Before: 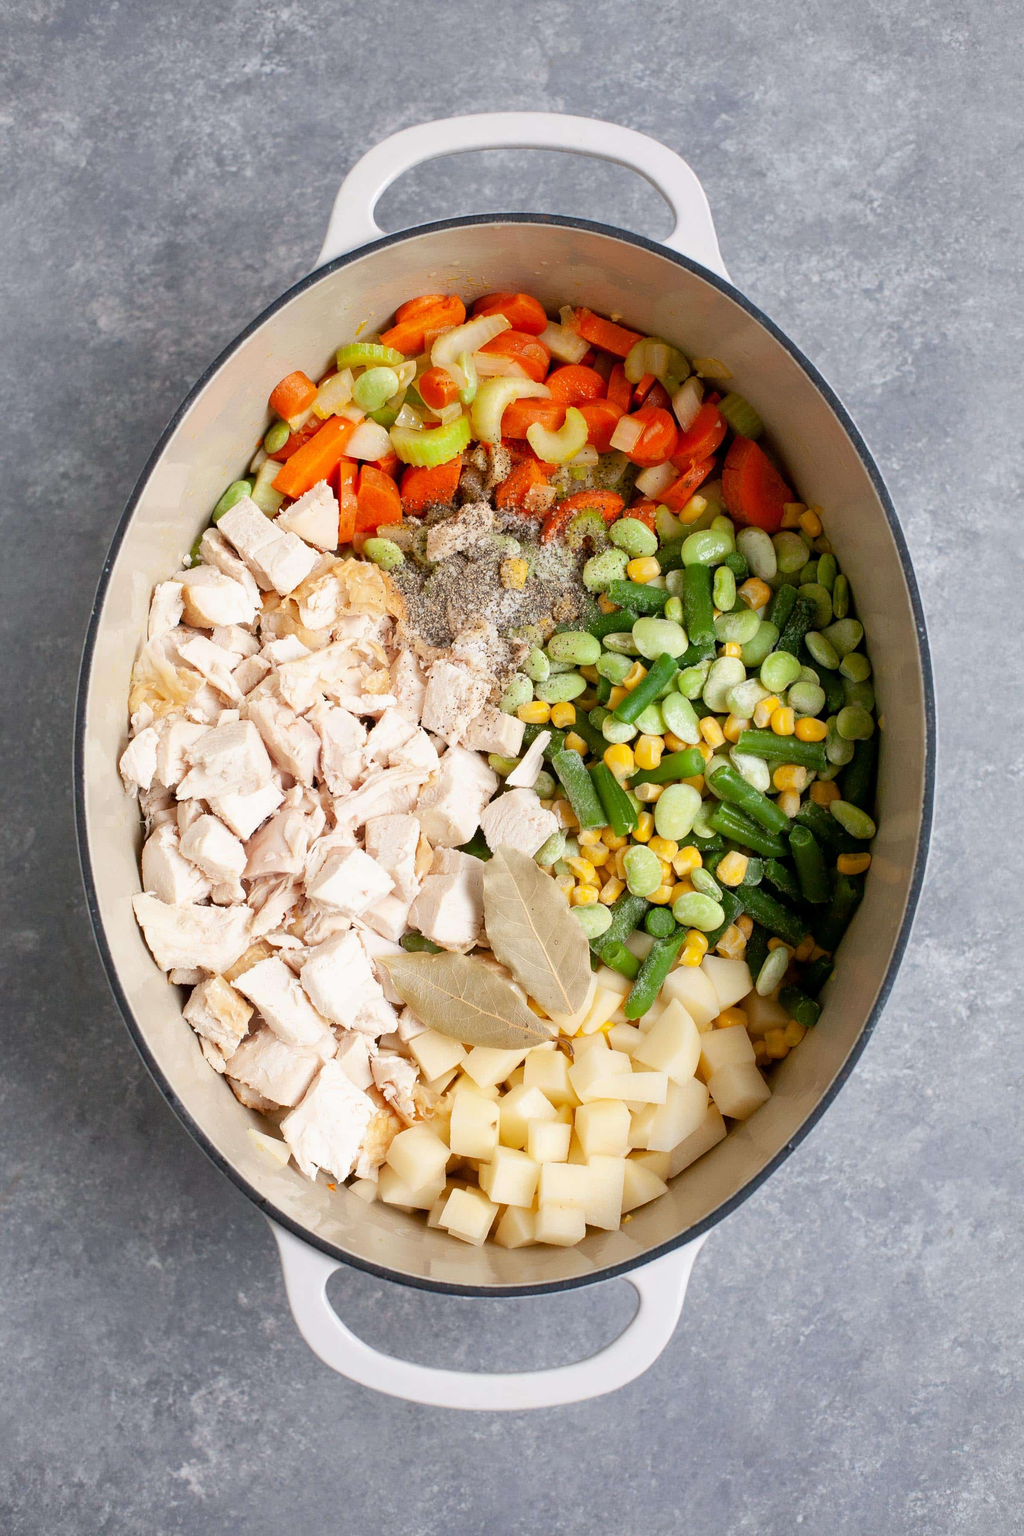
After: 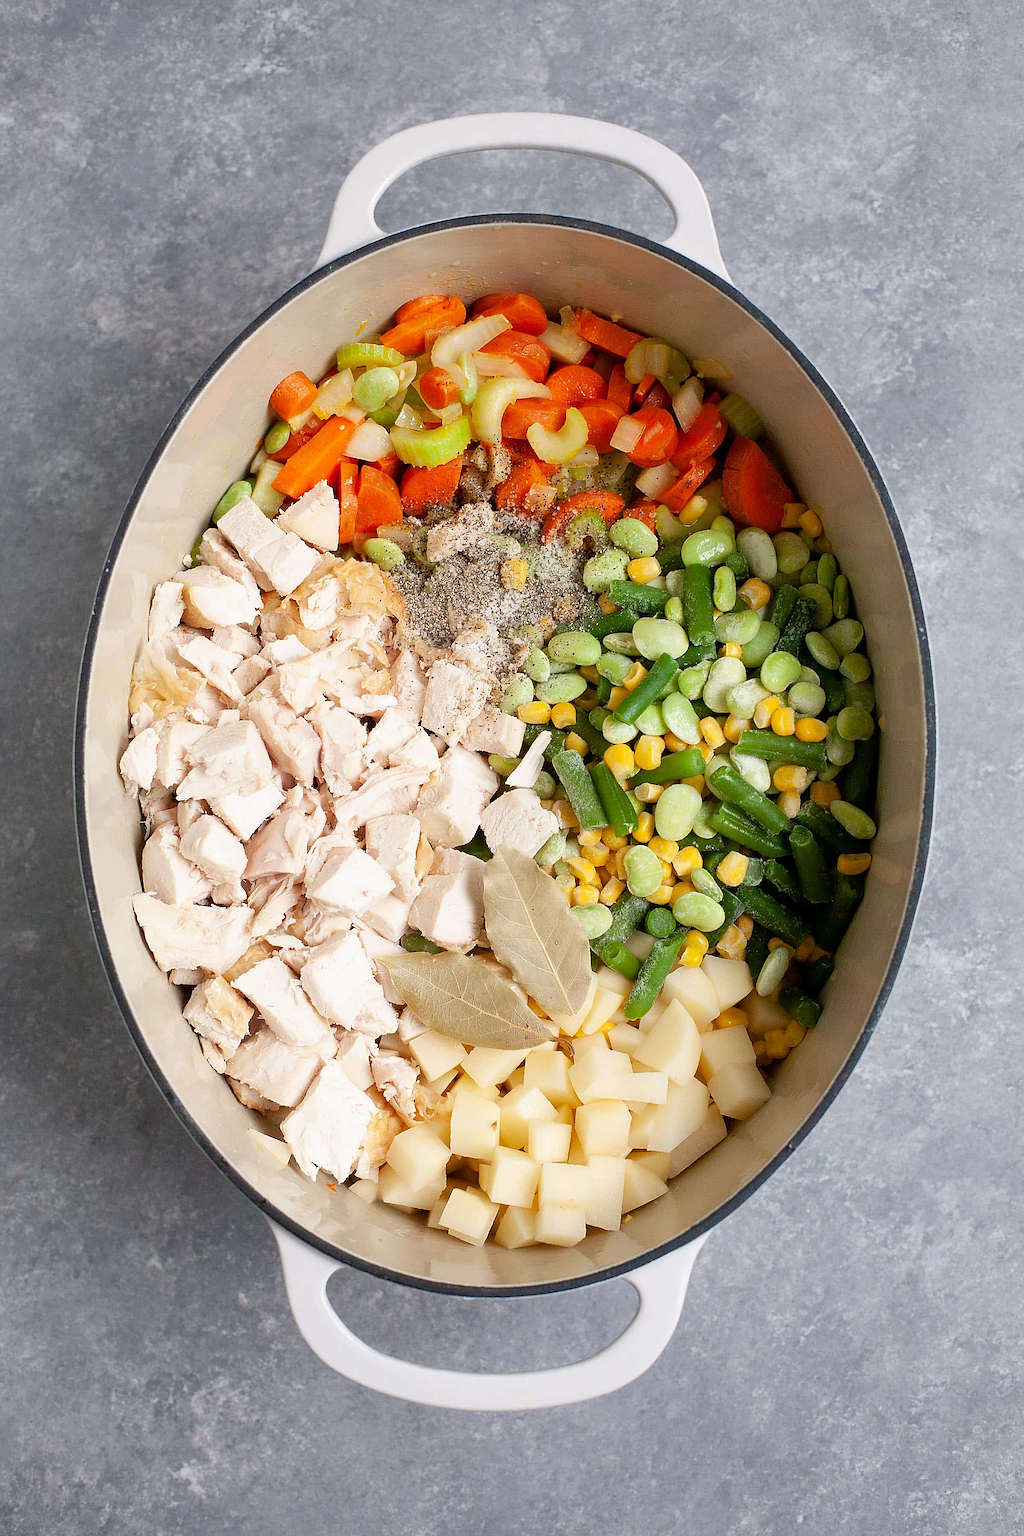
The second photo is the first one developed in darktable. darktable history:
sharpen: radius 1.383, amount 1.264, threshold 0.683
